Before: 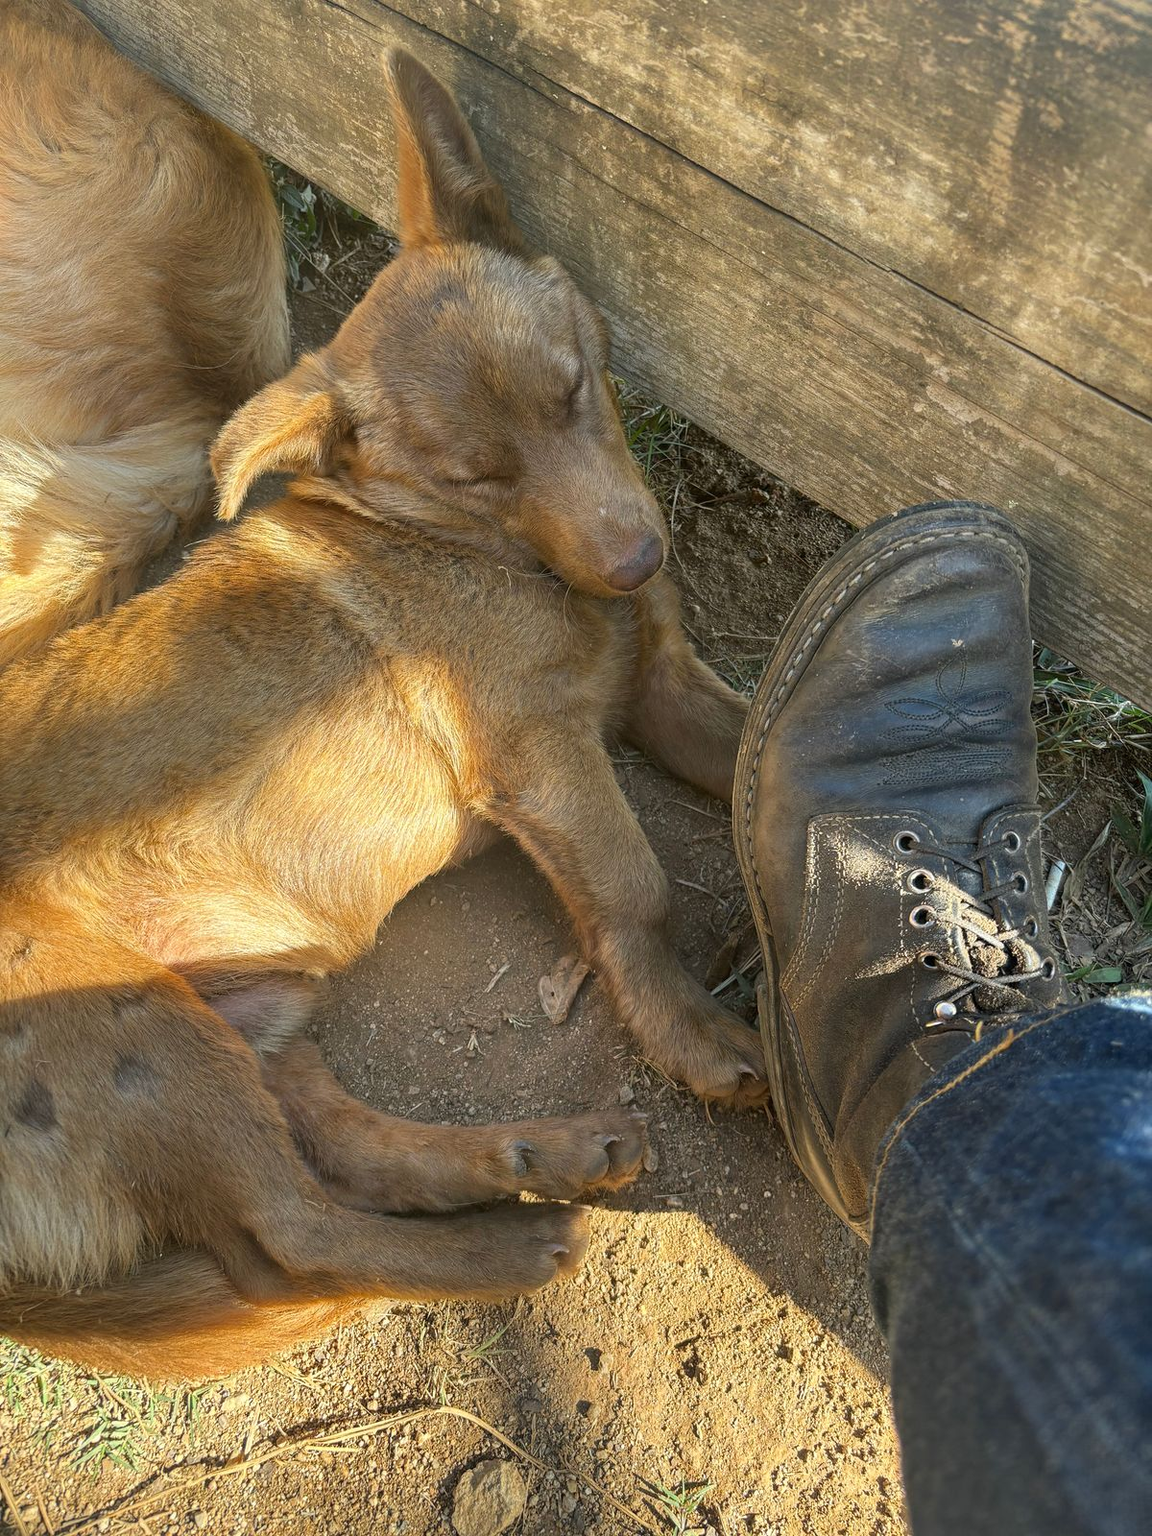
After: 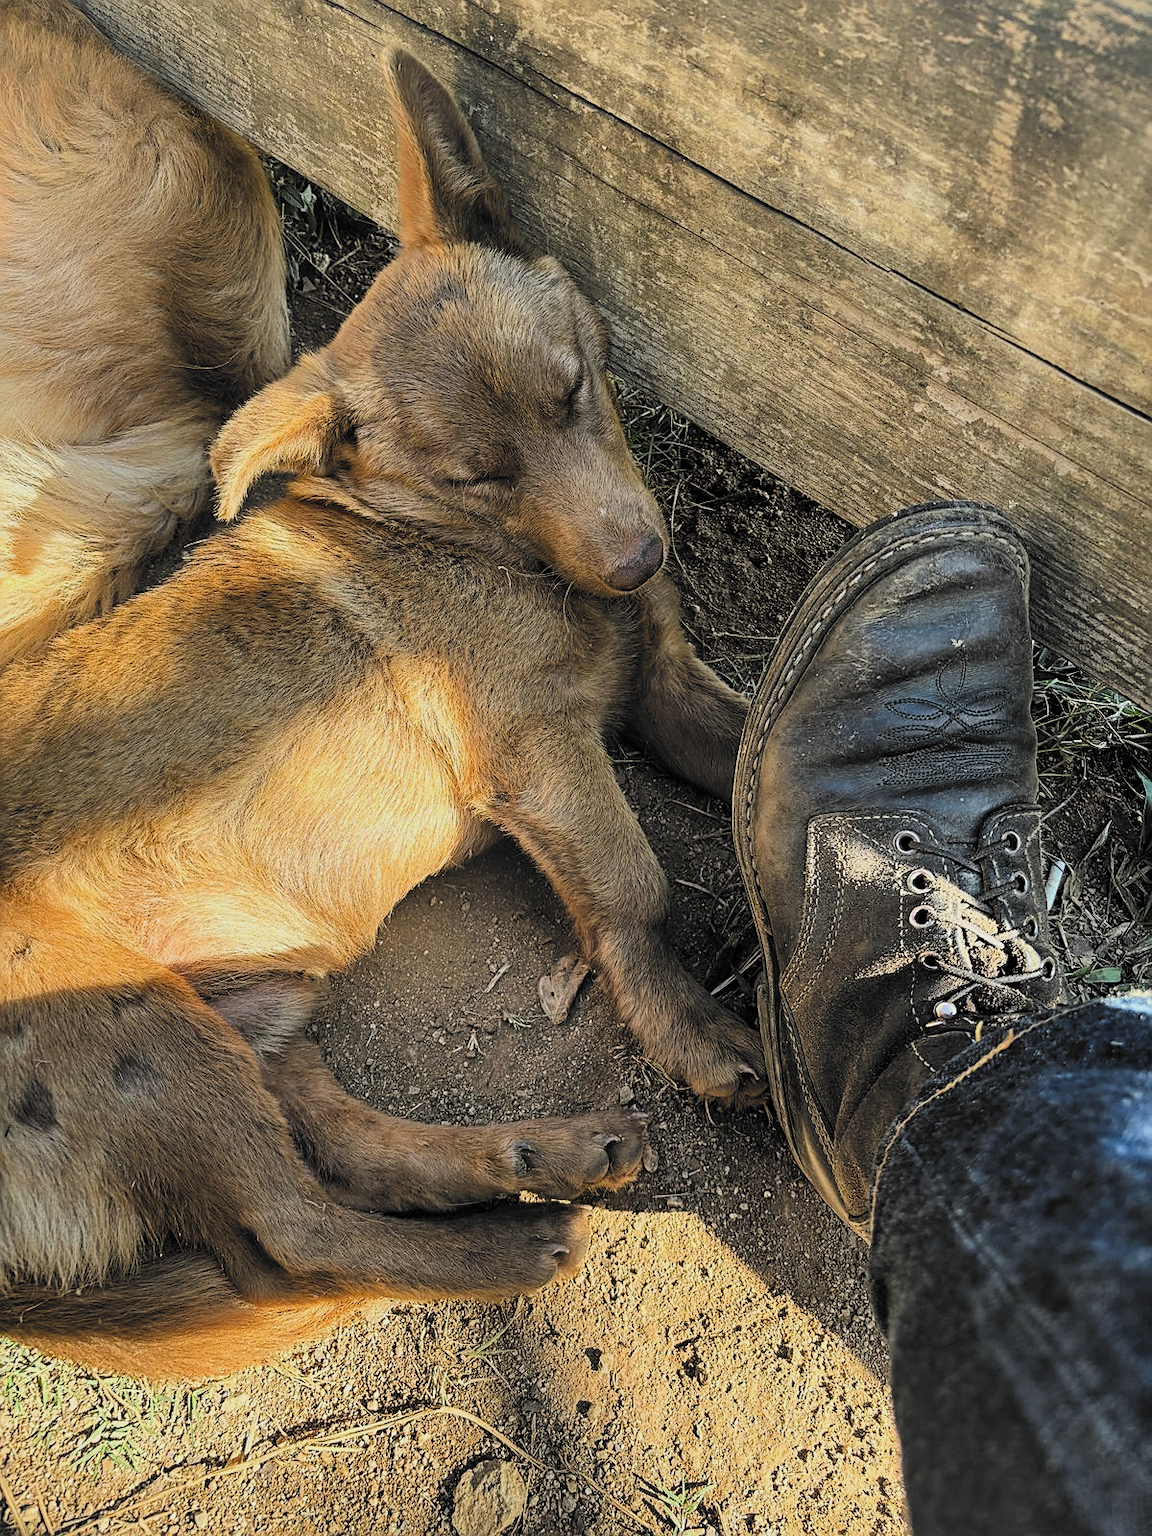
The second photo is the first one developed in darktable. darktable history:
filmic rgb: black relative exposure -5.12 EV, white relative exposure 3.52 EV, hardness 3.18, contrast 1.498, highlights saturation mix -49.1%, preserve chrominance max RGB, color science v6 (2022), iterations of high-quality reconstruction 0, contrast in shadows safe, contrast in highlights safe
sharpen: on, module defaults
shadows and highlights: radius 267.48, soften with gaussian
